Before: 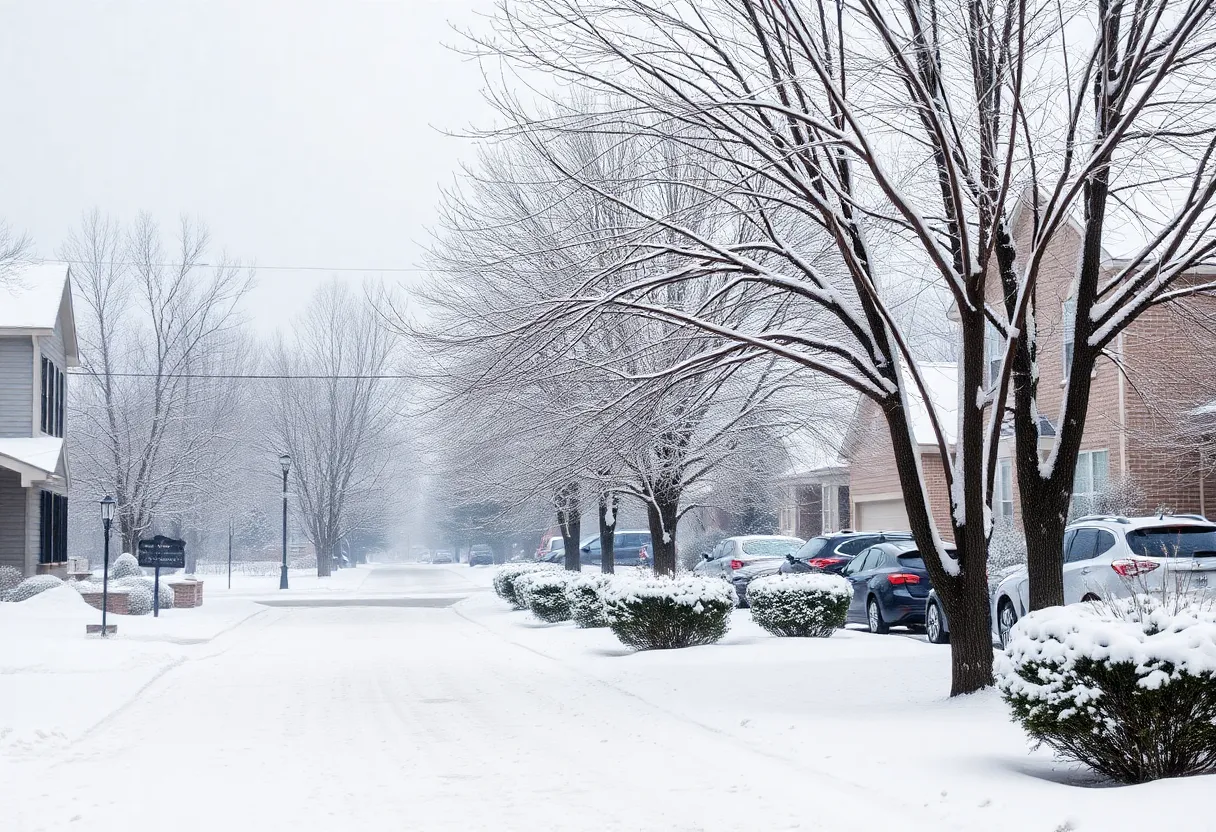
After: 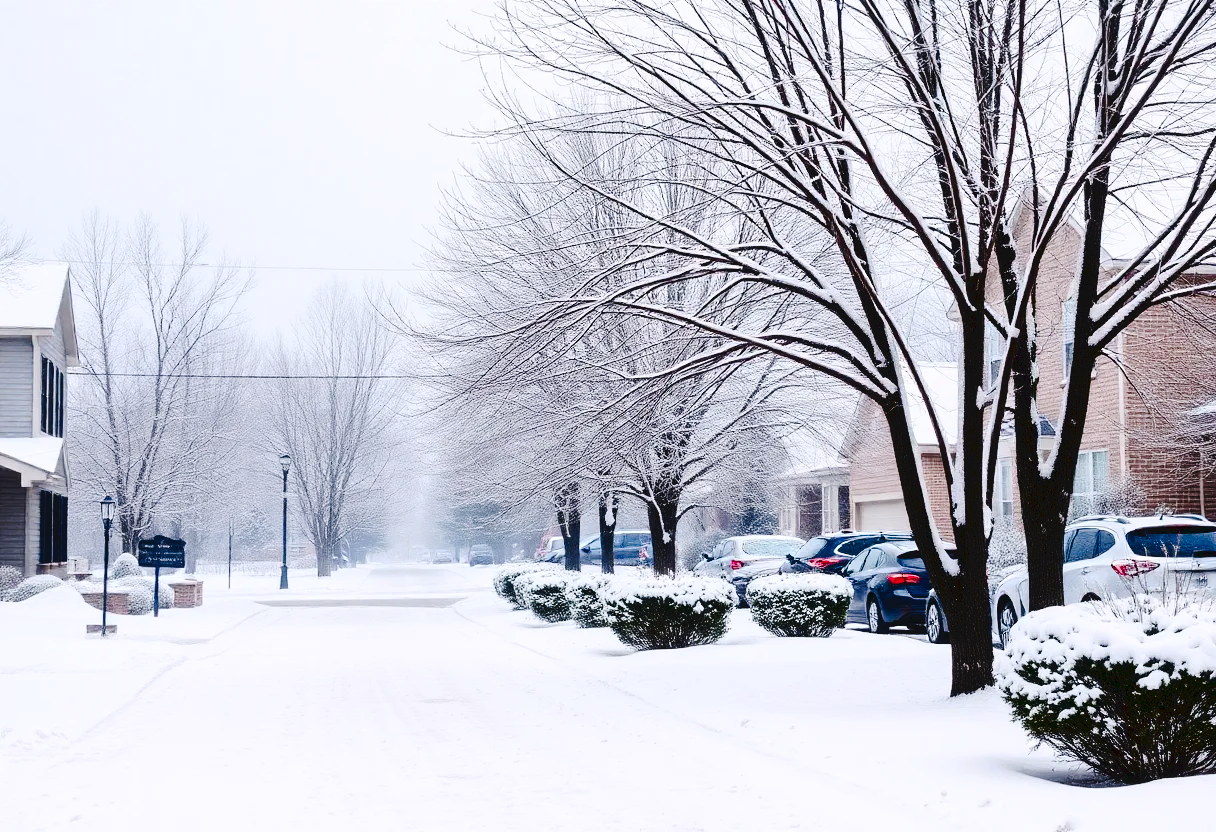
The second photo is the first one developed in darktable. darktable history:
white balance: red 1.009, blue 1.027
tone curve: curves: ch0 [(0, 0) (0.003, 0.047) (0.011, 0.05) (0.025, 0.053) (0.044, 0.057) (0.069, 0.062) (0.1, 0.084) (0.136, 0.115) (0.177, 0.159) (0.224, 0.216) (0.277, 0.289) (0.335, 0.382) (0.399, 0.474) (0.468, 0.561) (0.543, 0.636) (0.623, 0.705) (0.709, 0.778) (0.801, 0.847) (0.898, 0.916) (1, 1)], preserve colors none
contrast brightness saturation: contrast 0.21, brightness -0.11, saturation 0.21
